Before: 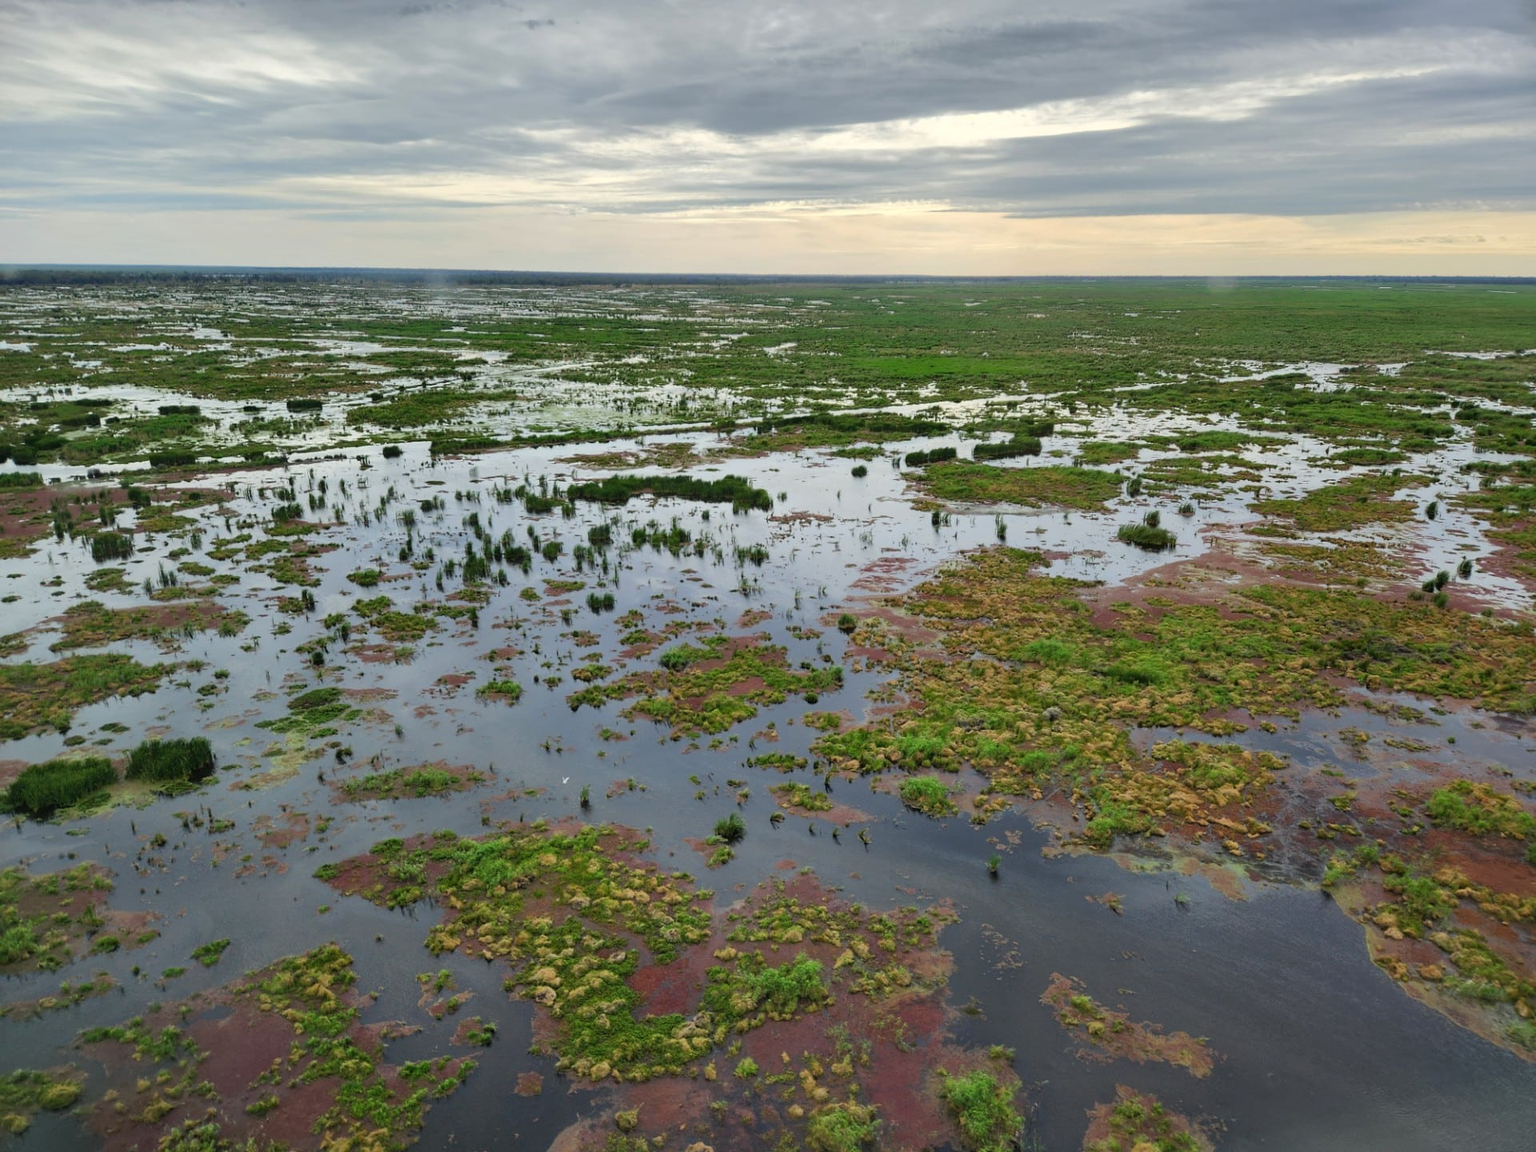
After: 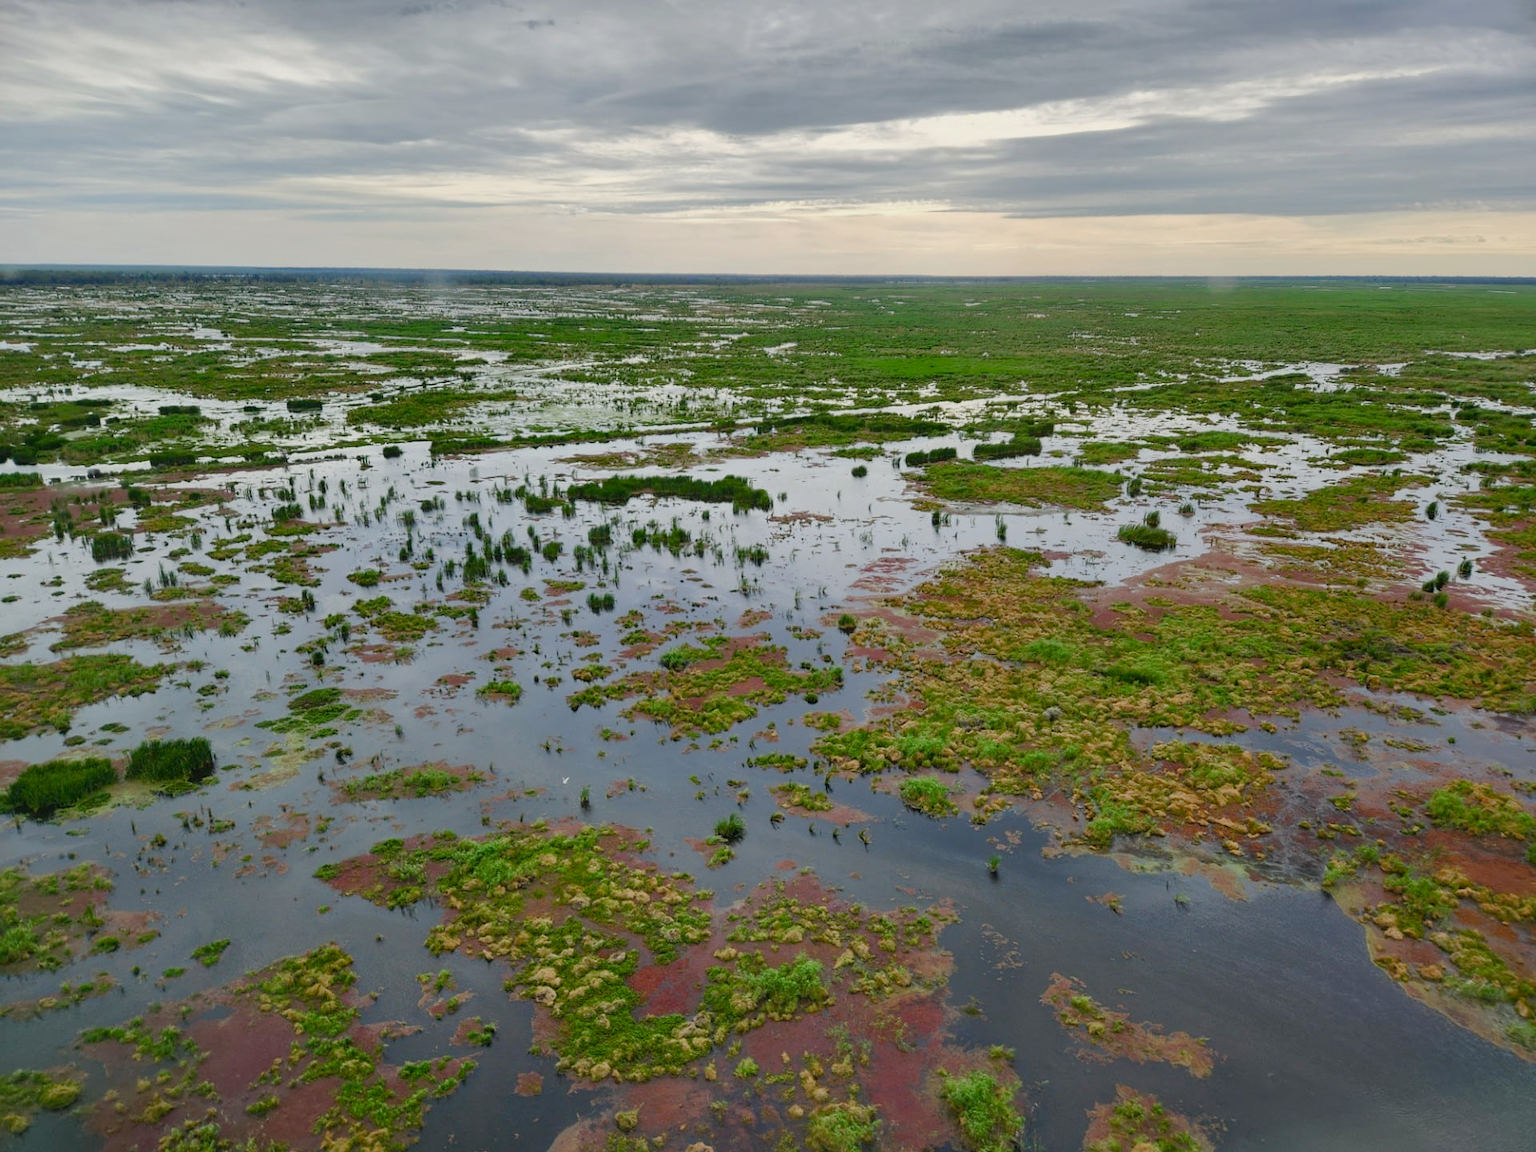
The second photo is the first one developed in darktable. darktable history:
color balance rgb: shadows lift › chroma 1%, shadows lift › hue 113°, highlights gain › chroma 0.2%, highlights gain › hue 333°, perceptual saturation grading › global saturation 20%, perceptual saturation grading › highlights -50%, perceptual saturation grading › shadows 25%, contrast -10%
white balance: emerald 1
